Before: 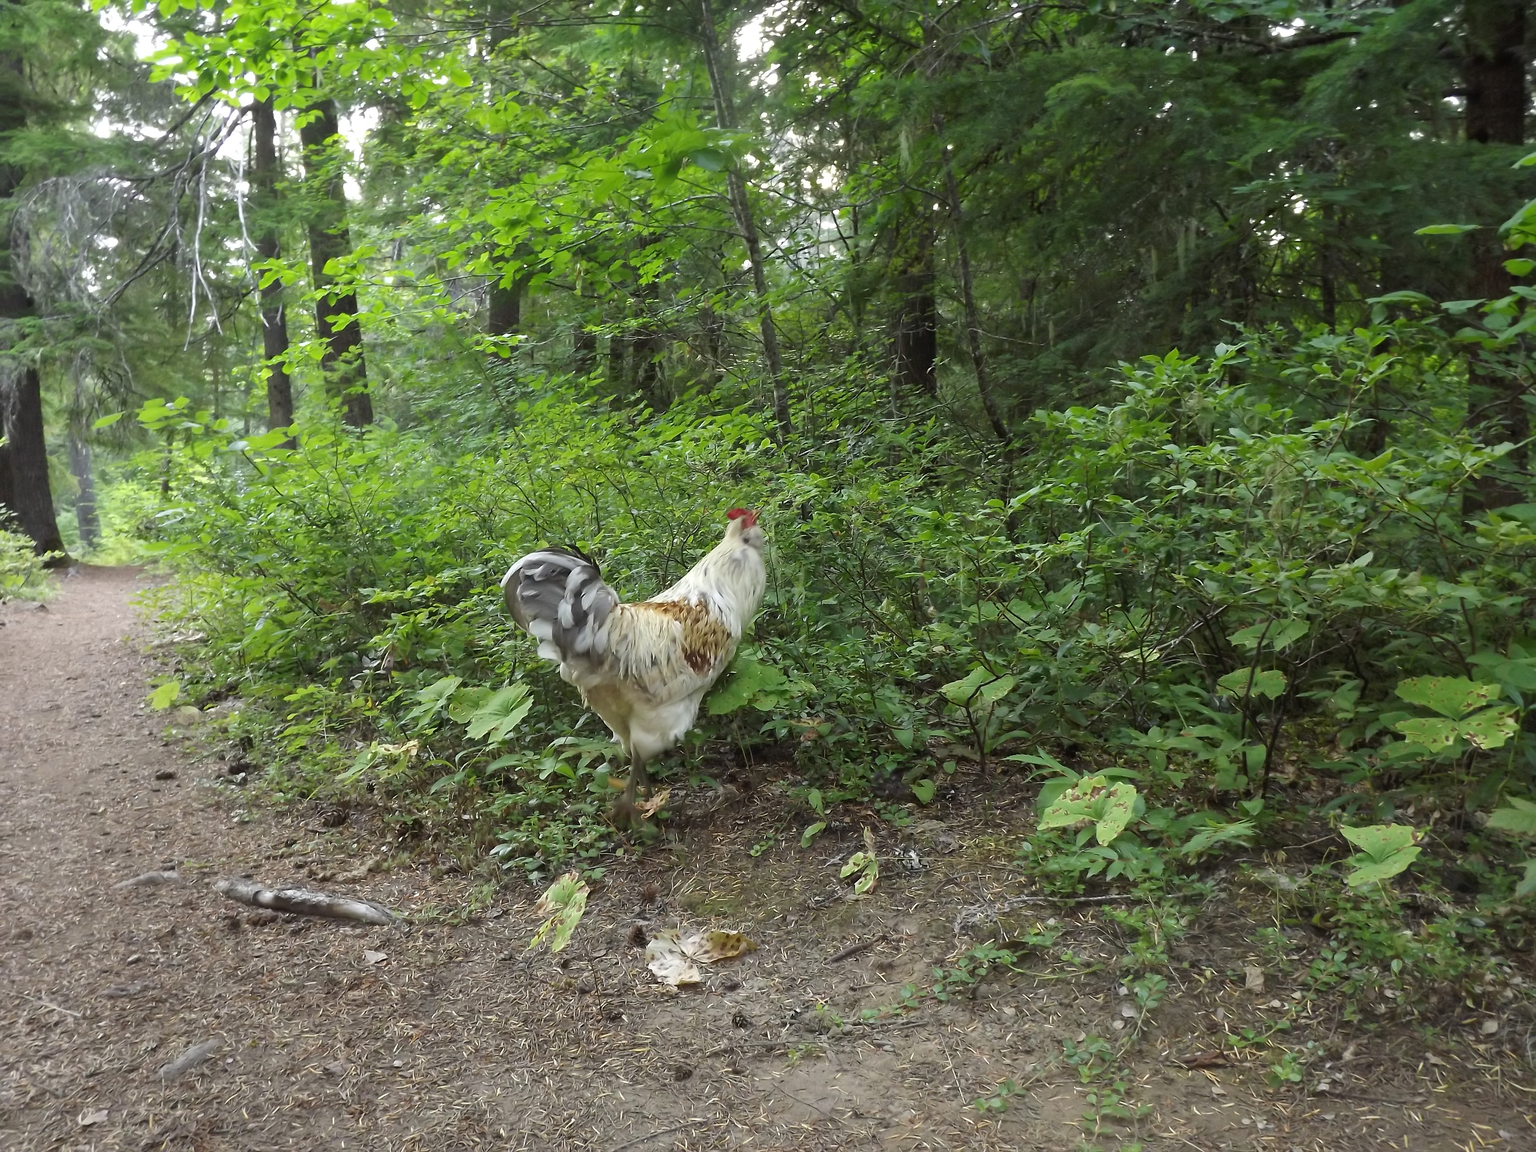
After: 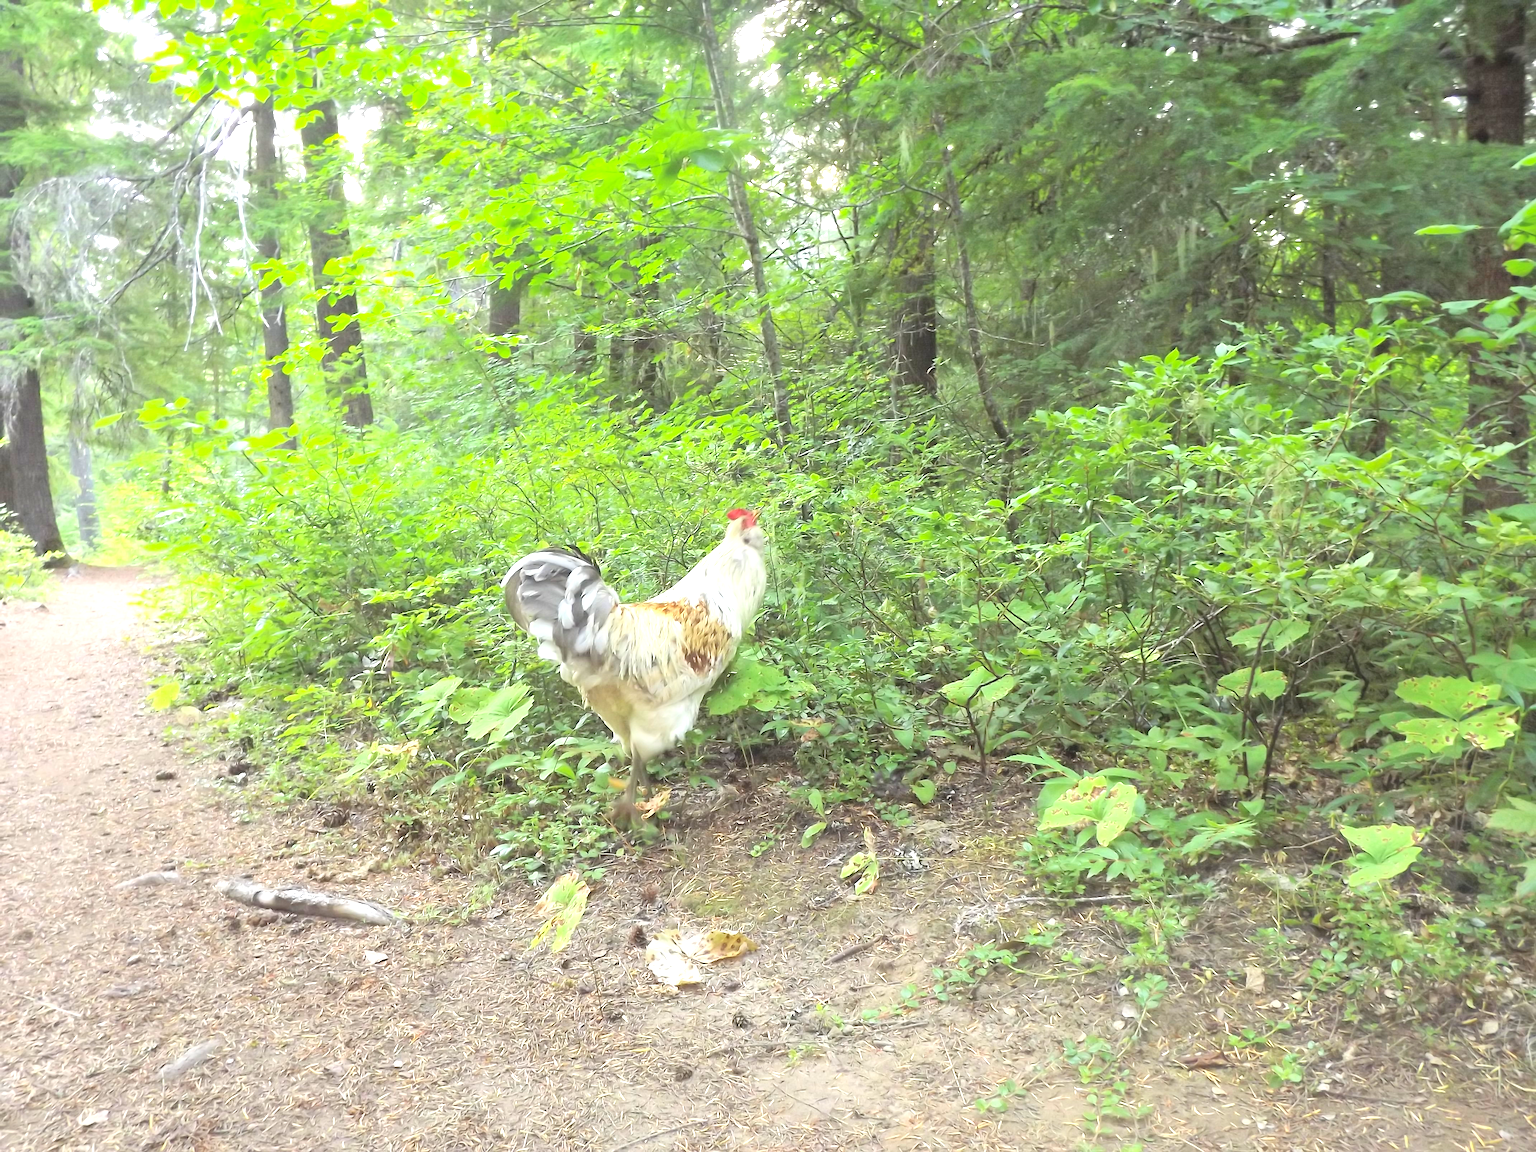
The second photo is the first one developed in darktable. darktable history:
contrast brightness saturation: contrast 0.1, brightness 0.3, saturation 0.14
exposure: black level correction 0, exposure 1.2 EV, compensate highlight preservation false
